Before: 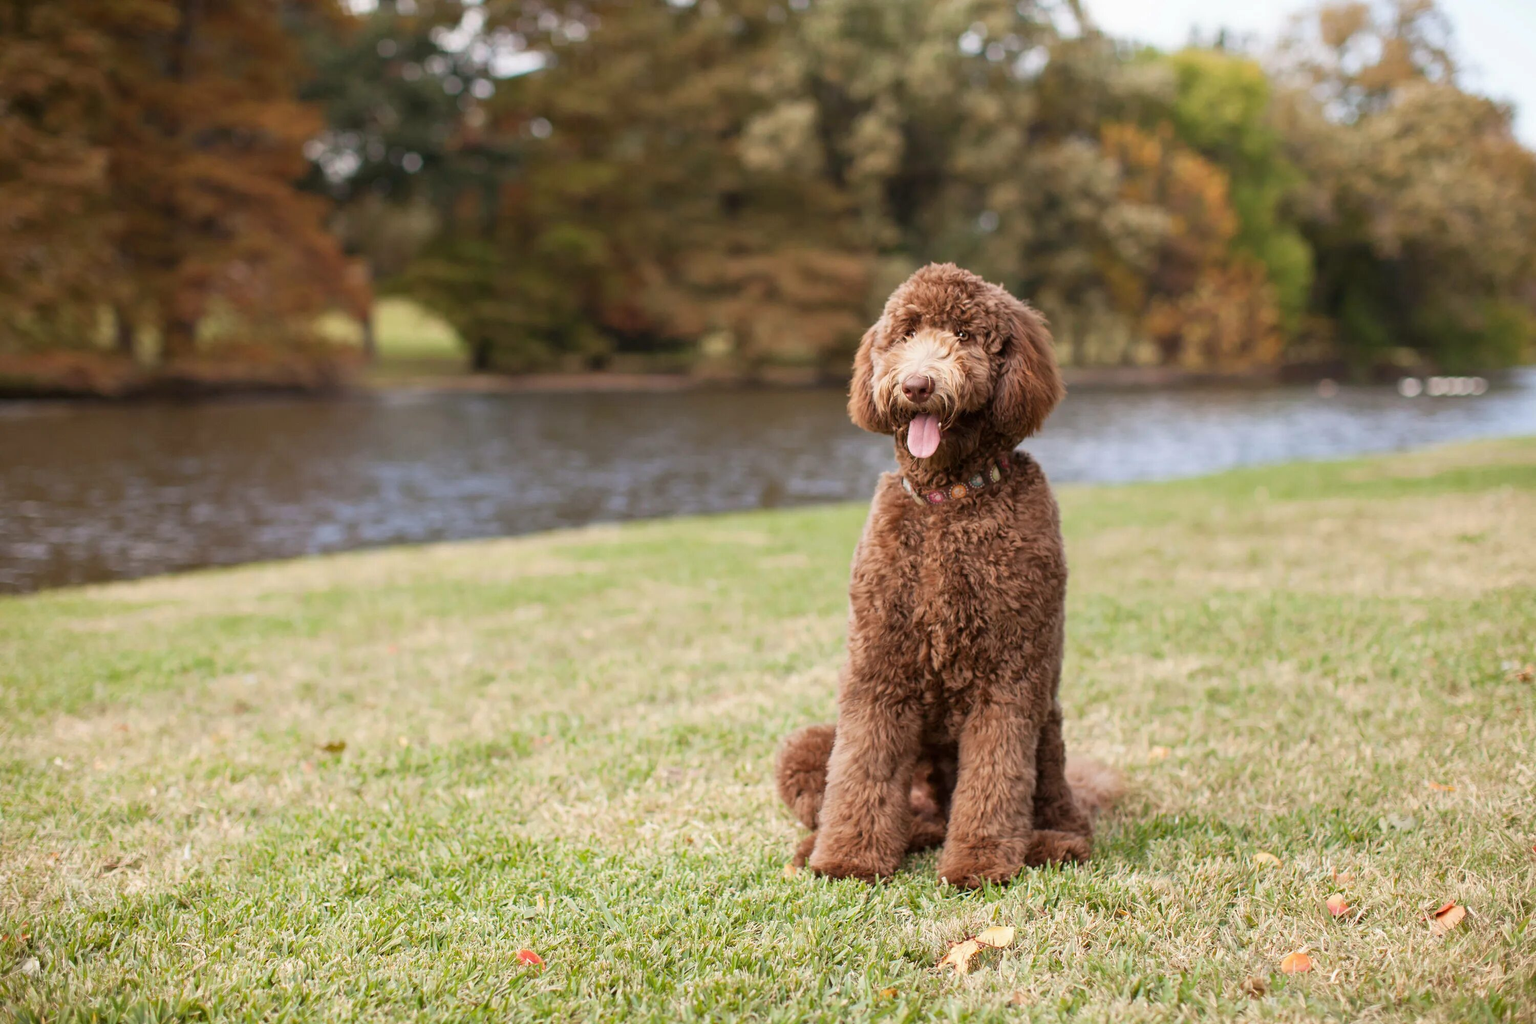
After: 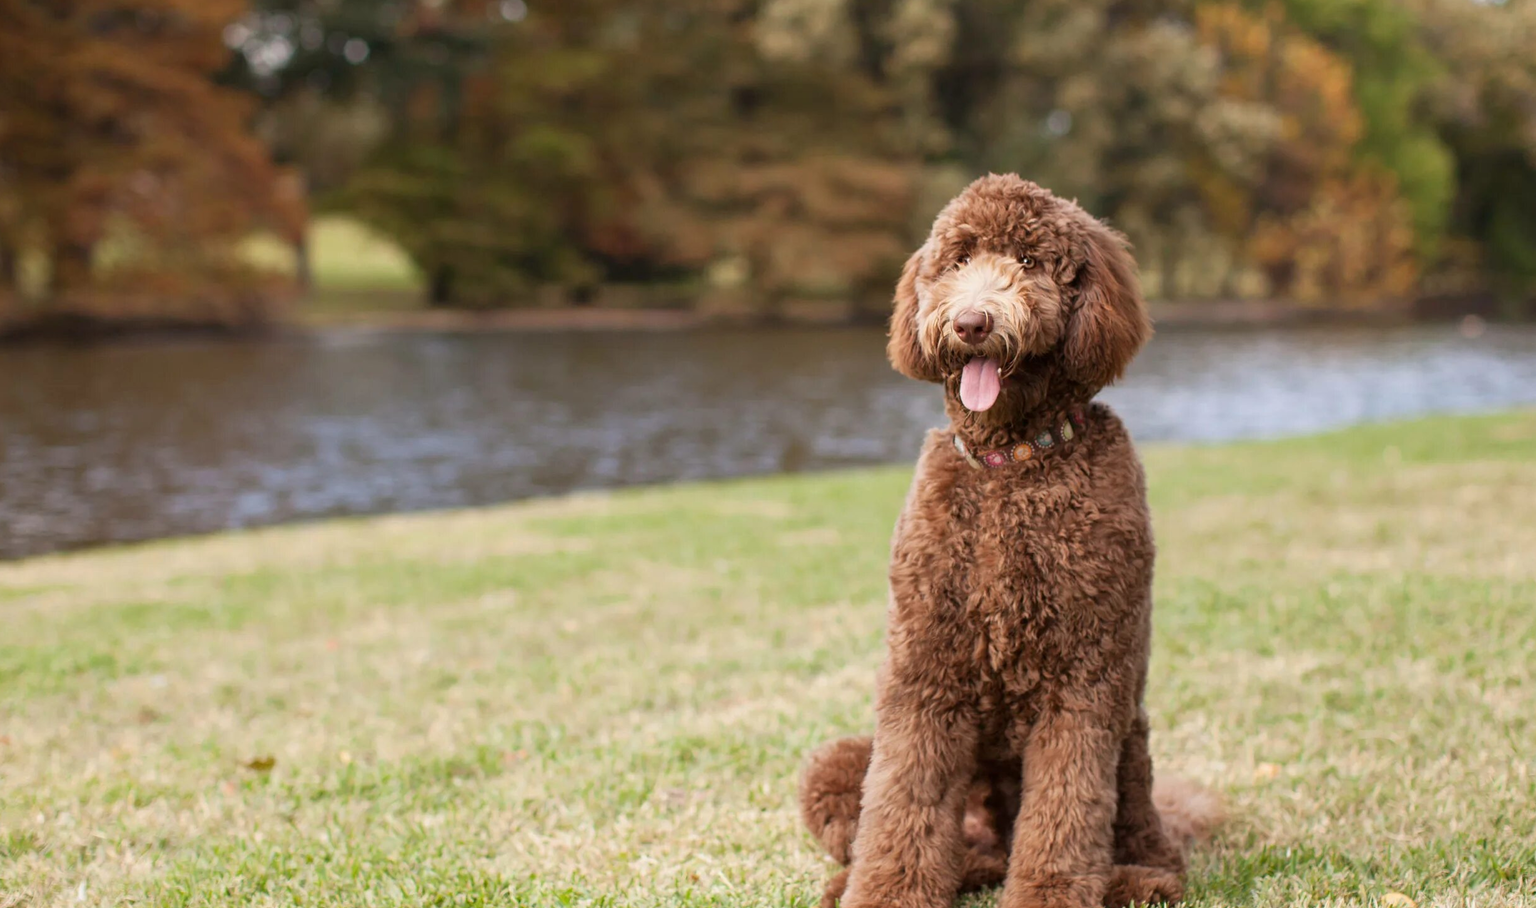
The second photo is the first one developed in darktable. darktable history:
crop: left 7.856%, top 11.836%, right 10.12%, bottom 15.387%
